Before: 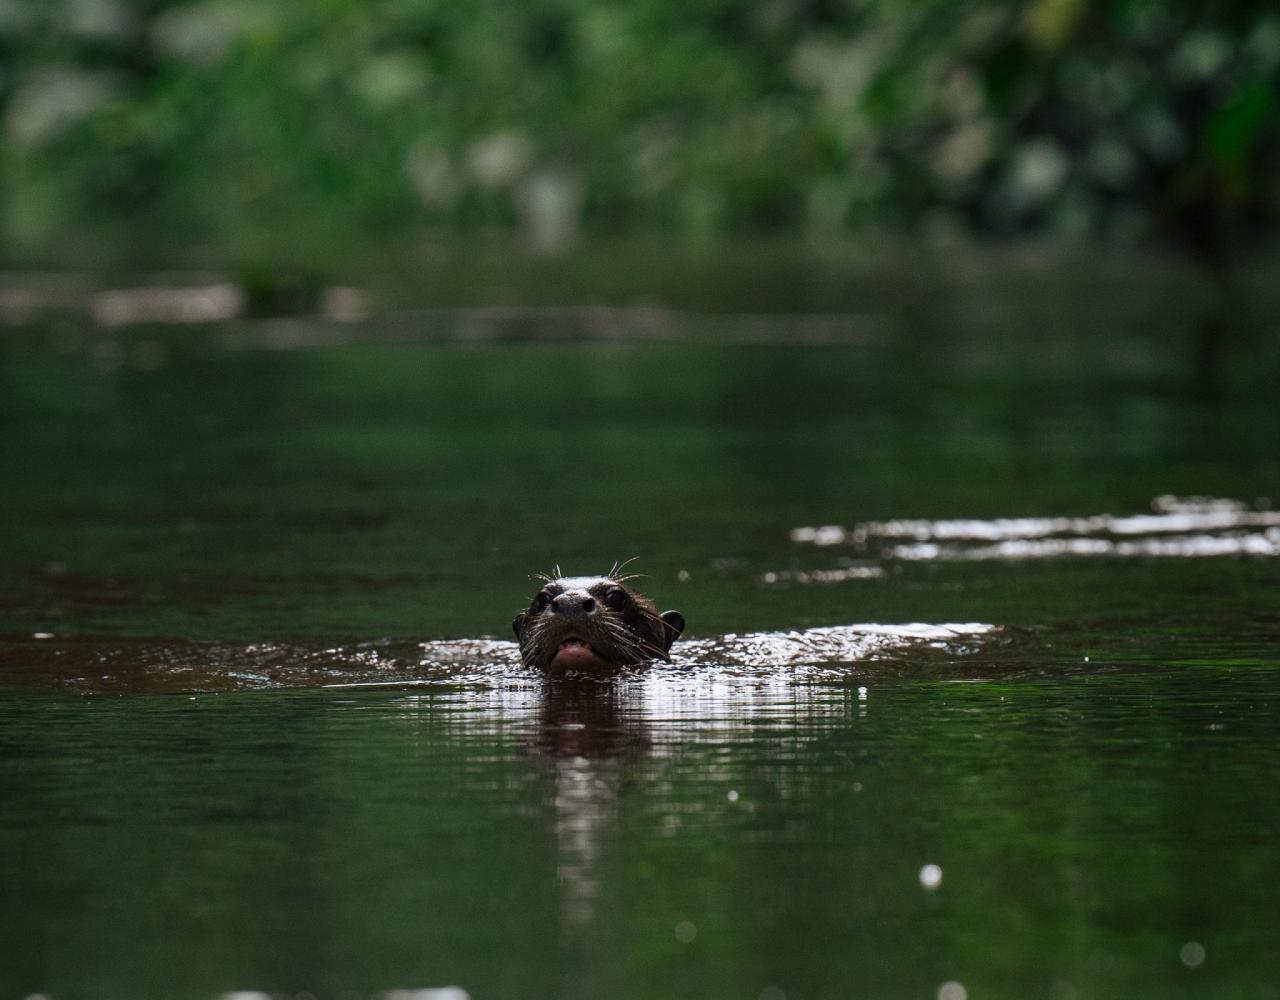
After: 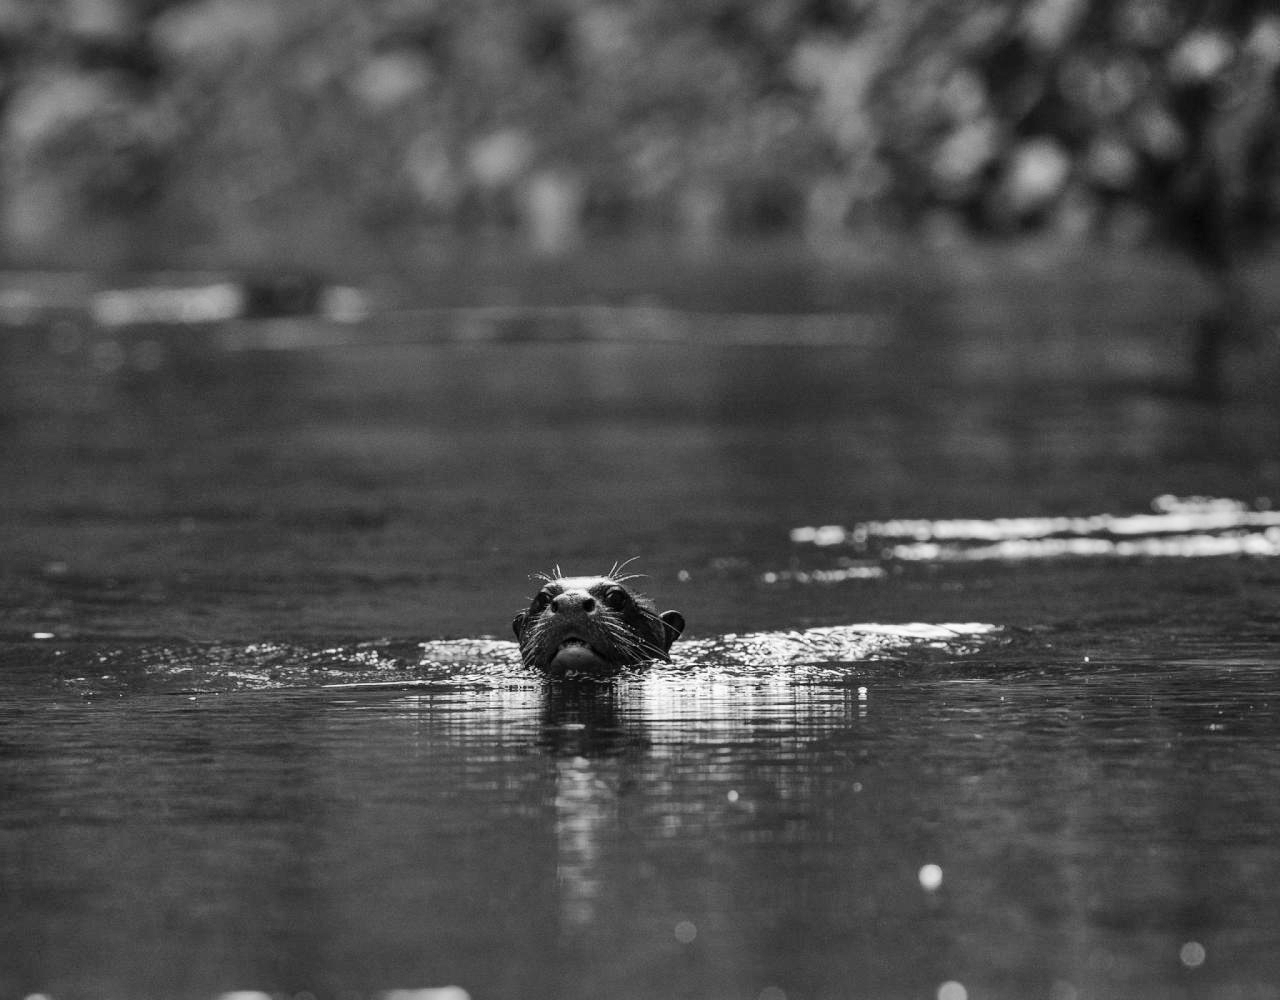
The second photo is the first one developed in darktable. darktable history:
monochrome: on, module defaults
shadows and highlights: shadows 60, soften with gaussian
